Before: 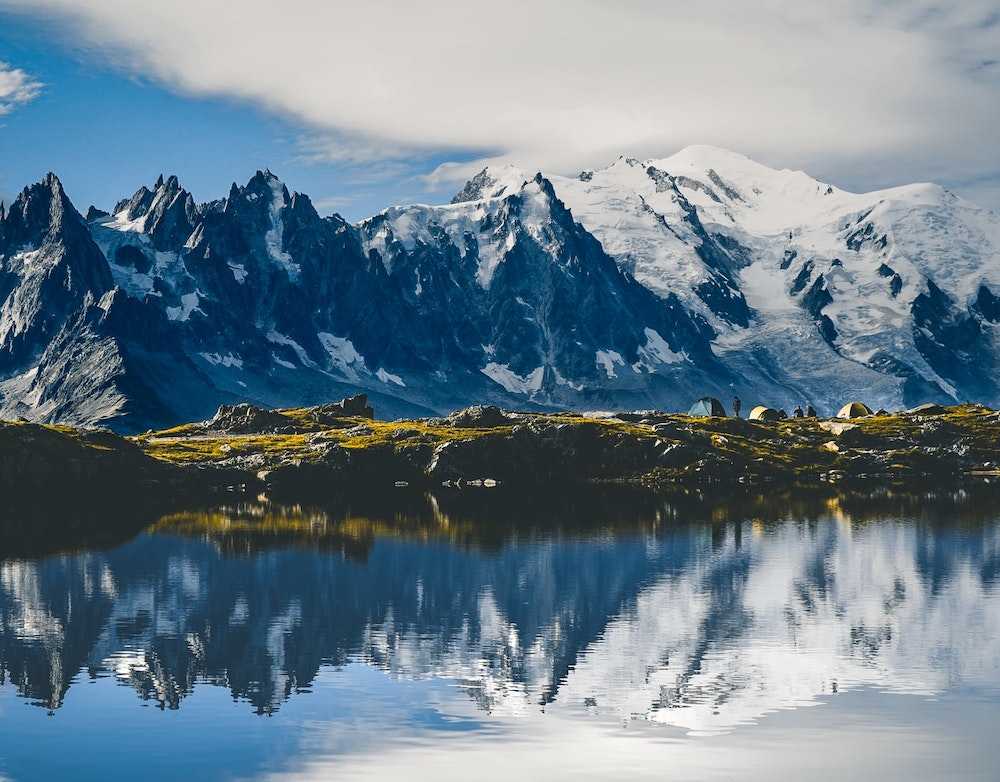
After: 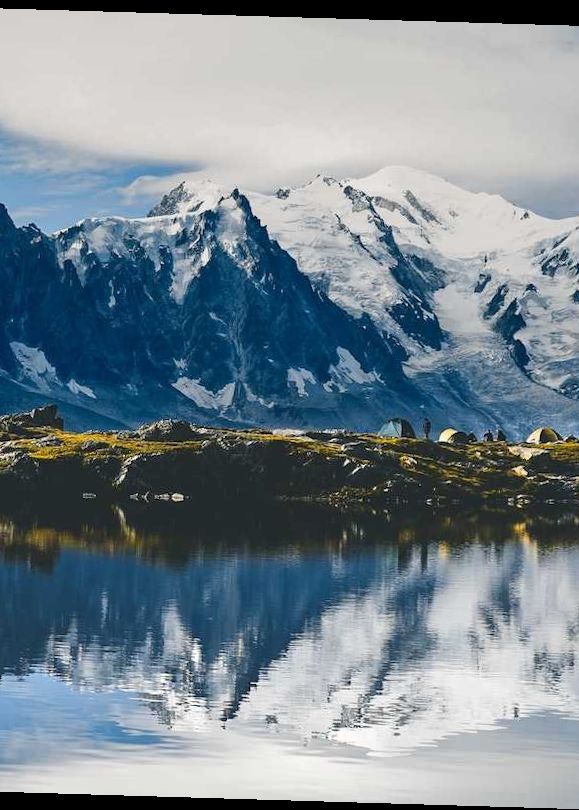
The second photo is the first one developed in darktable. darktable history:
crop: left 31.458%, top 0%, right 11.876%
rotate and perspective: rotation 1.72°, automatic cropping off
